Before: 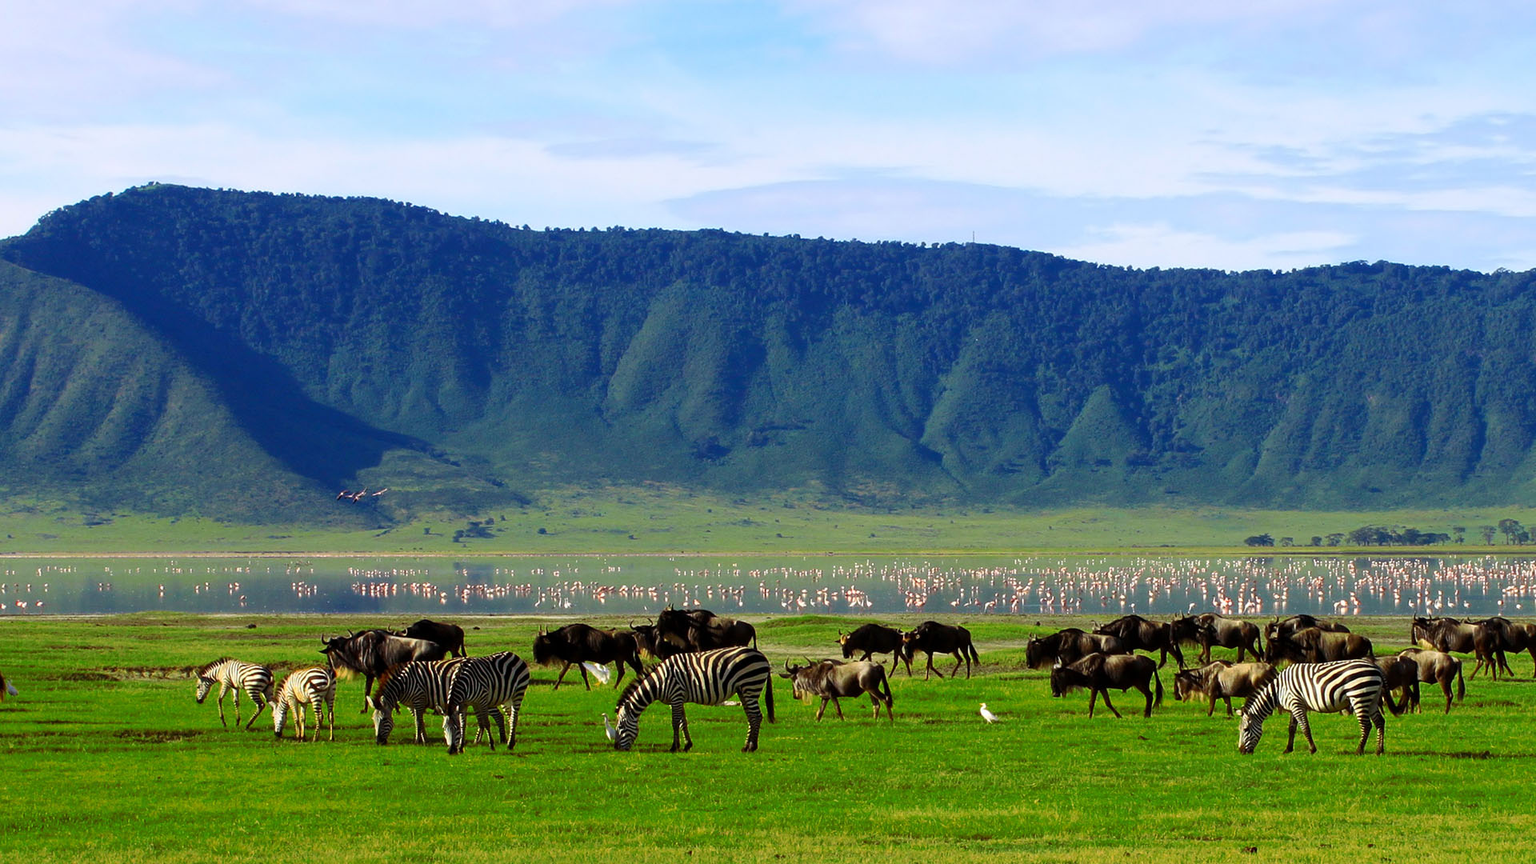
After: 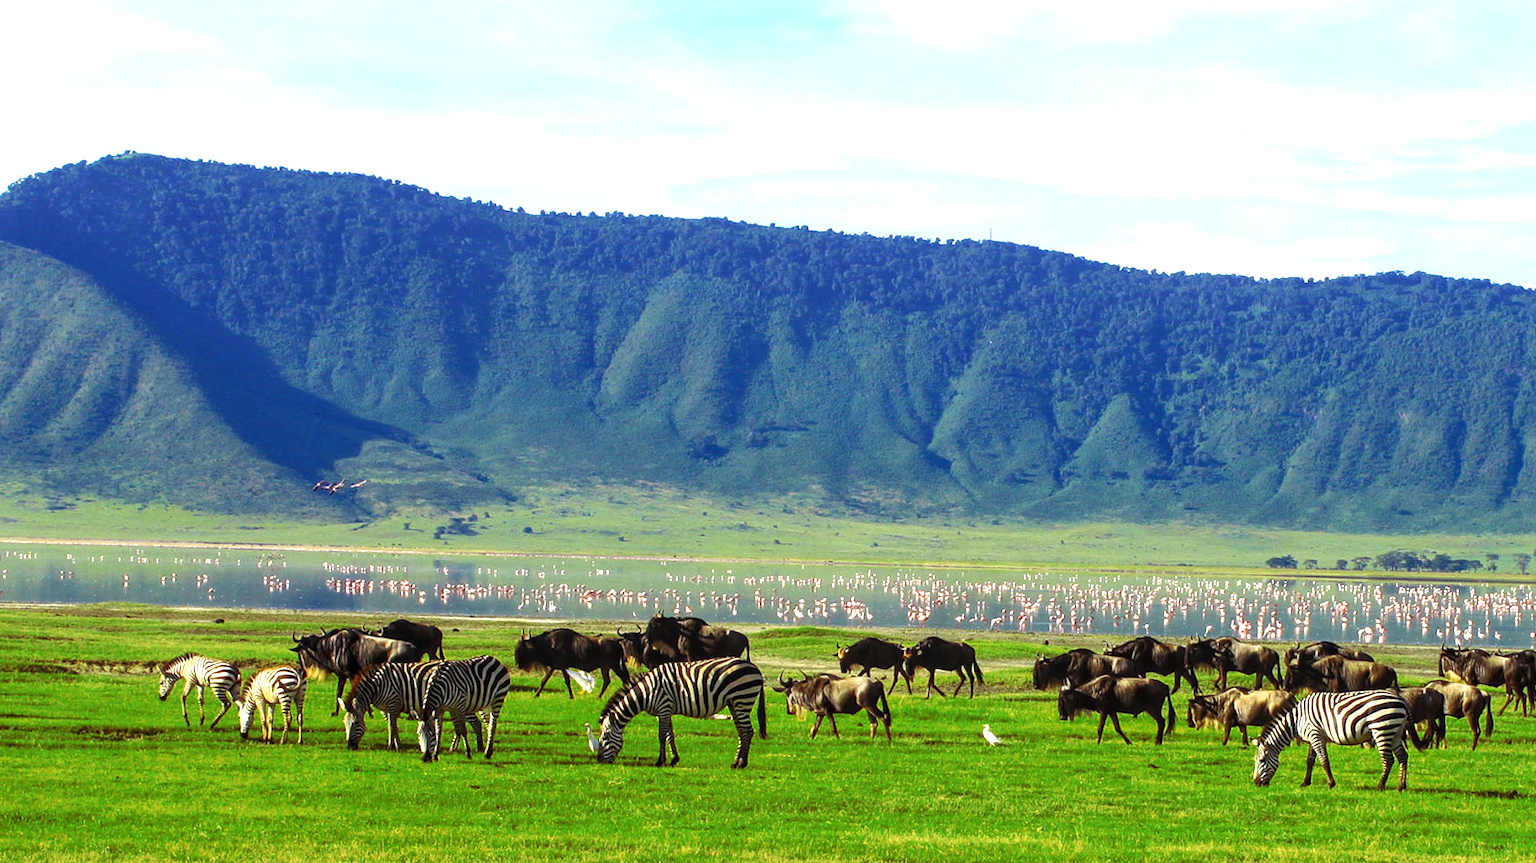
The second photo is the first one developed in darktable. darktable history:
exposure: black level correction -0.002, exposure 0.708 EV, compensate exposure bias true, compensate highlight preservation false
local contrast: on, module defaults
crop and rotate: angle -1.69°
